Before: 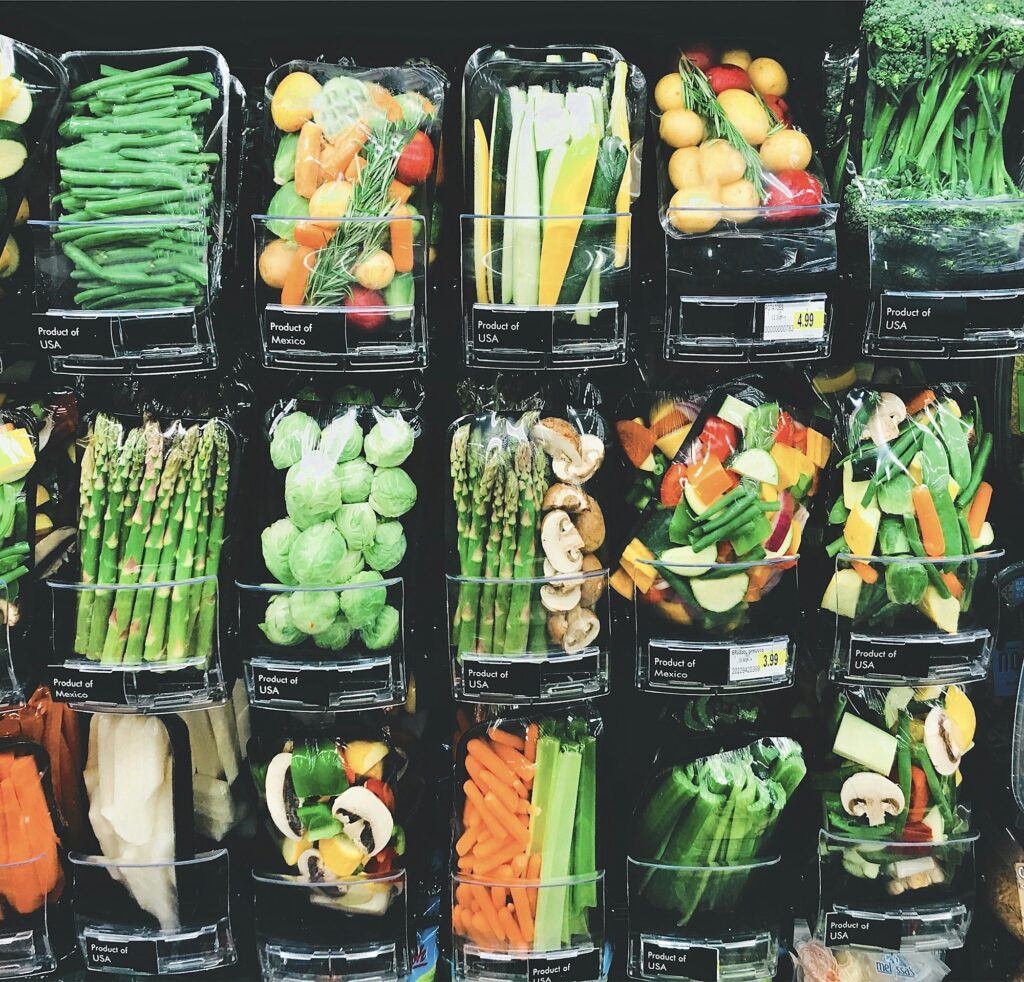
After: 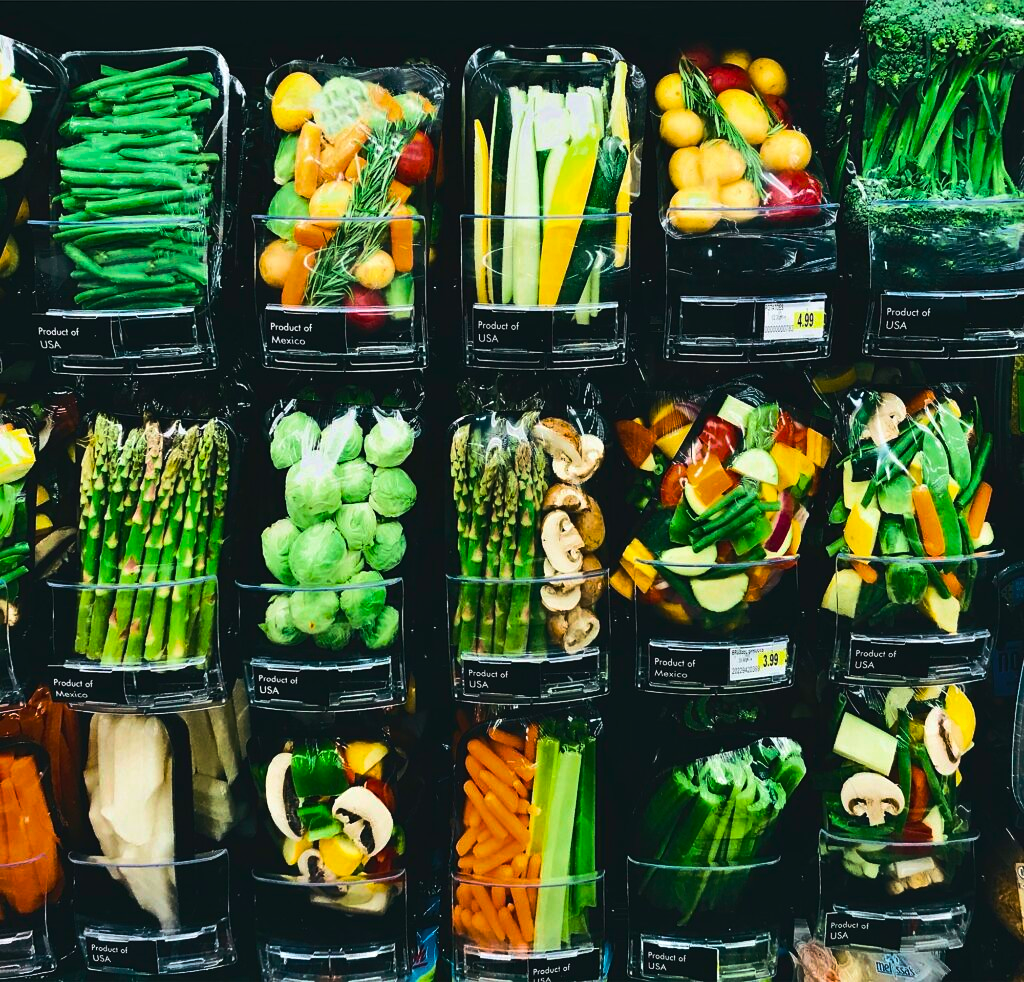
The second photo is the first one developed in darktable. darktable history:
velvia: on, module defaults
color balance rgb: shadows lift › chroma 2.041%, shadows lift › hue 214.86°, perceptual saturation grading › global saturation 30.974%, perceptual brilliance grading › highlights 1.62%, perceptual brilliance grading › mid-tones -49.54%, perceptual brilliance grading › shadows -49.702%, global vibrance 19.321%
